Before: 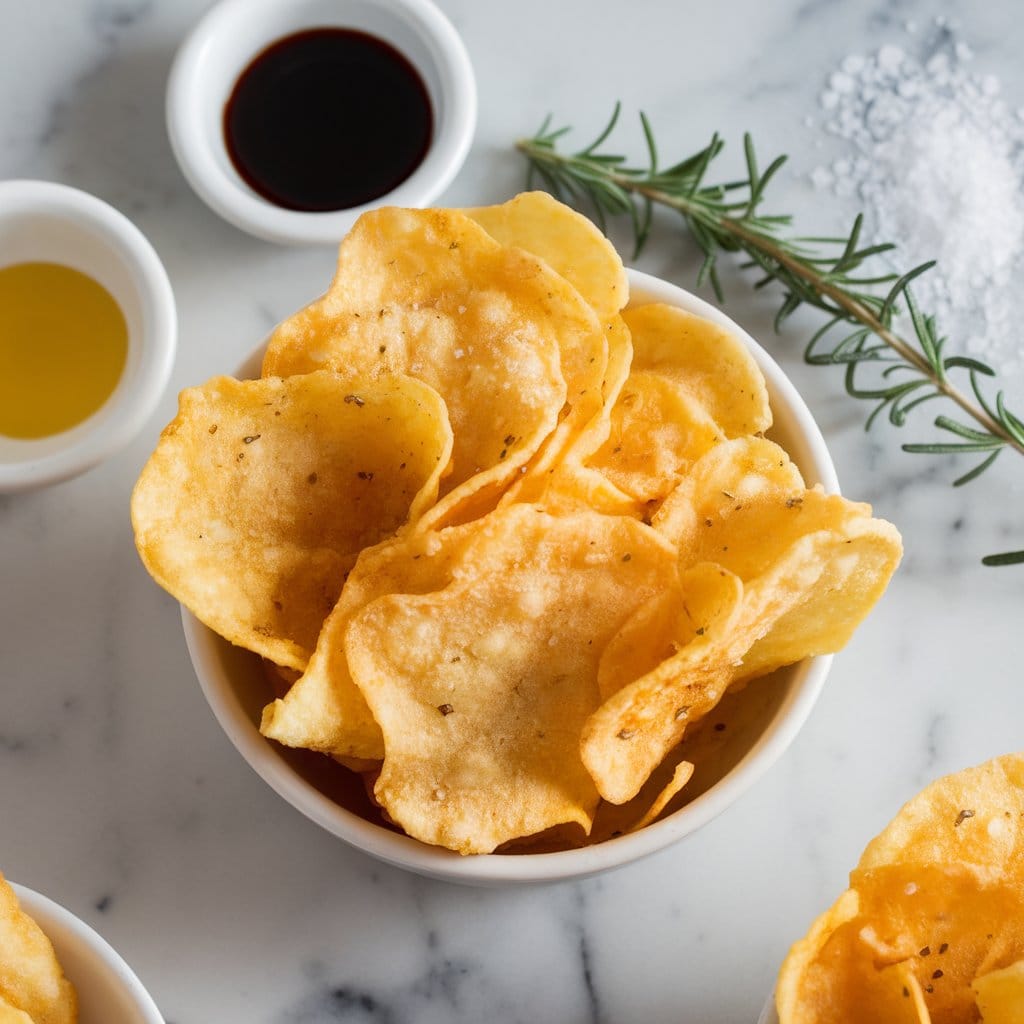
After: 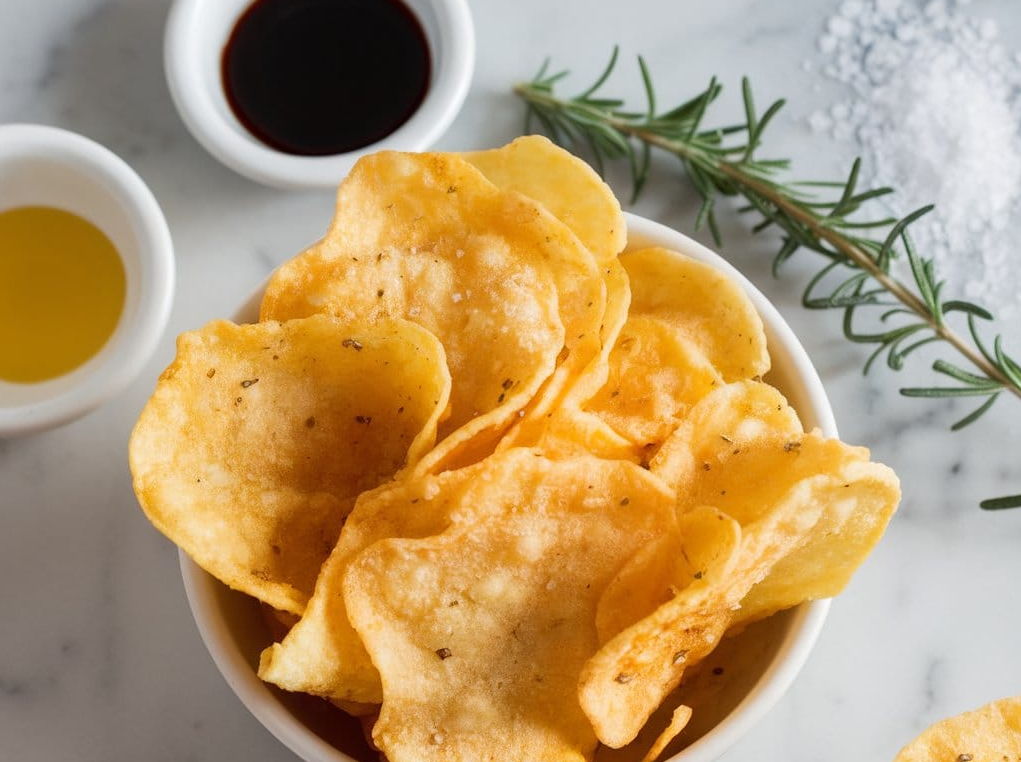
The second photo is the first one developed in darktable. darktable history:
crop: left 0.239%, top 5.524%, bottom 19.918%
